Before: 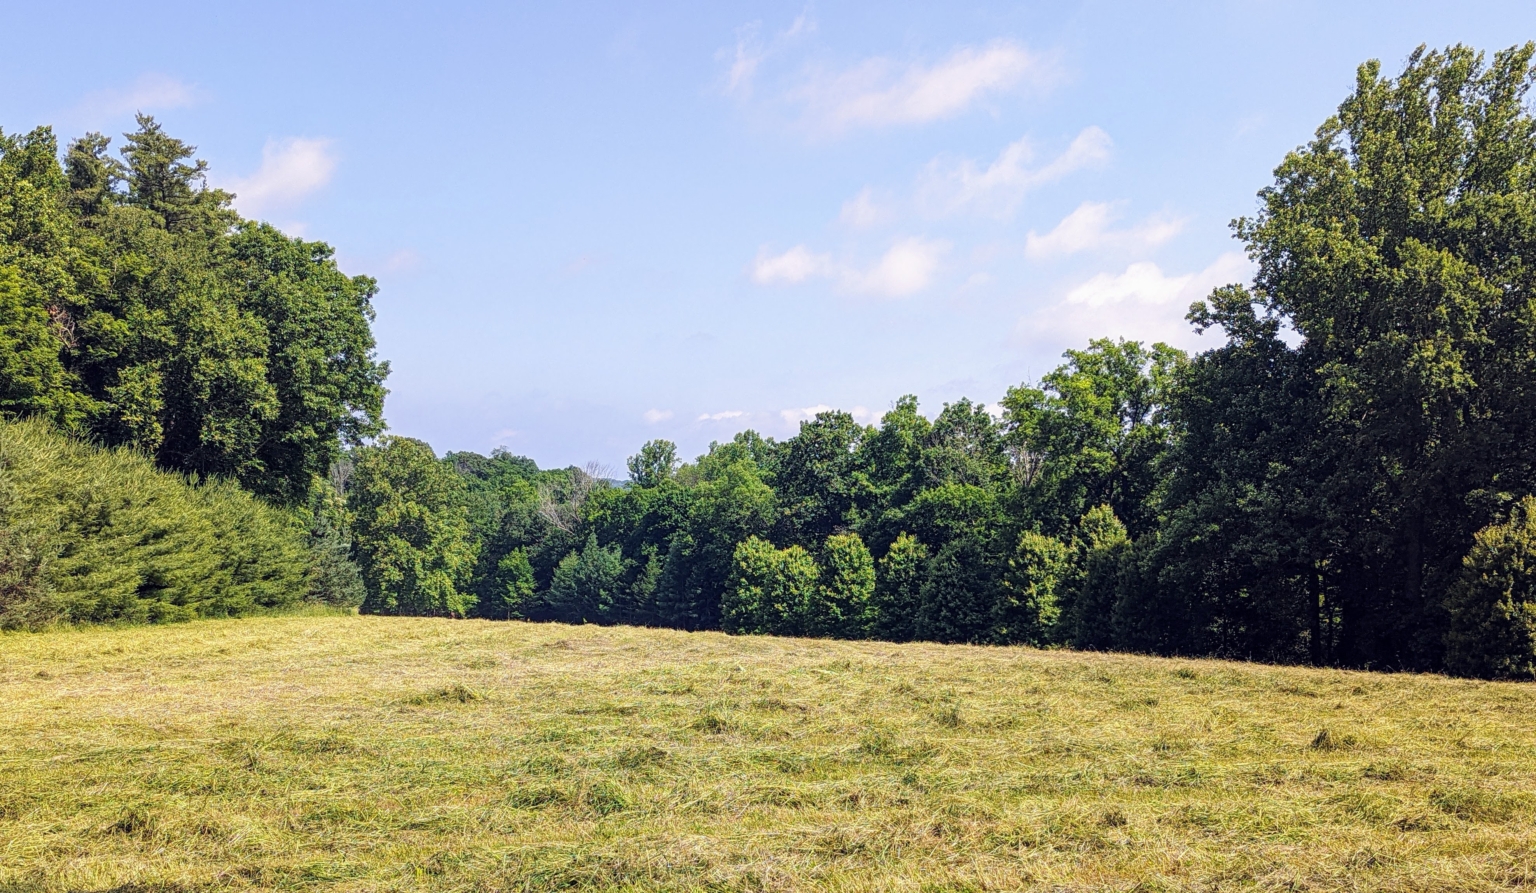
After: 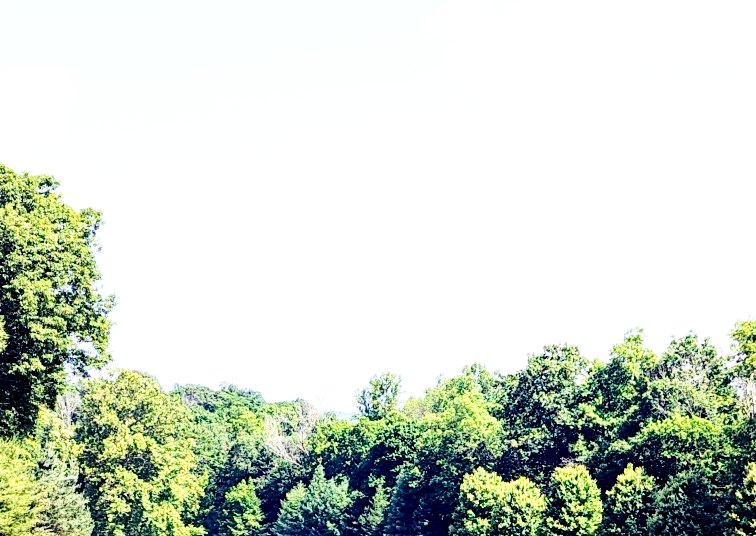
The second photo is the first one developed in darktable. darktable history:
crop: left 17.835%, top 7.675%, right 32.881%, bottom 32.213%
exposure: black level correction 0.01, exposure 1 EV, compensate highlight preservation false
base curve: curves: ch0 [(0, 0) (0.028, 0.03) (0.121, 0.232) (0.46, 0.748) (0.859, 0.968) (1, 1)], preserve colors none
contrast brightness saturation: contrast 0.15, brightness 0.05
